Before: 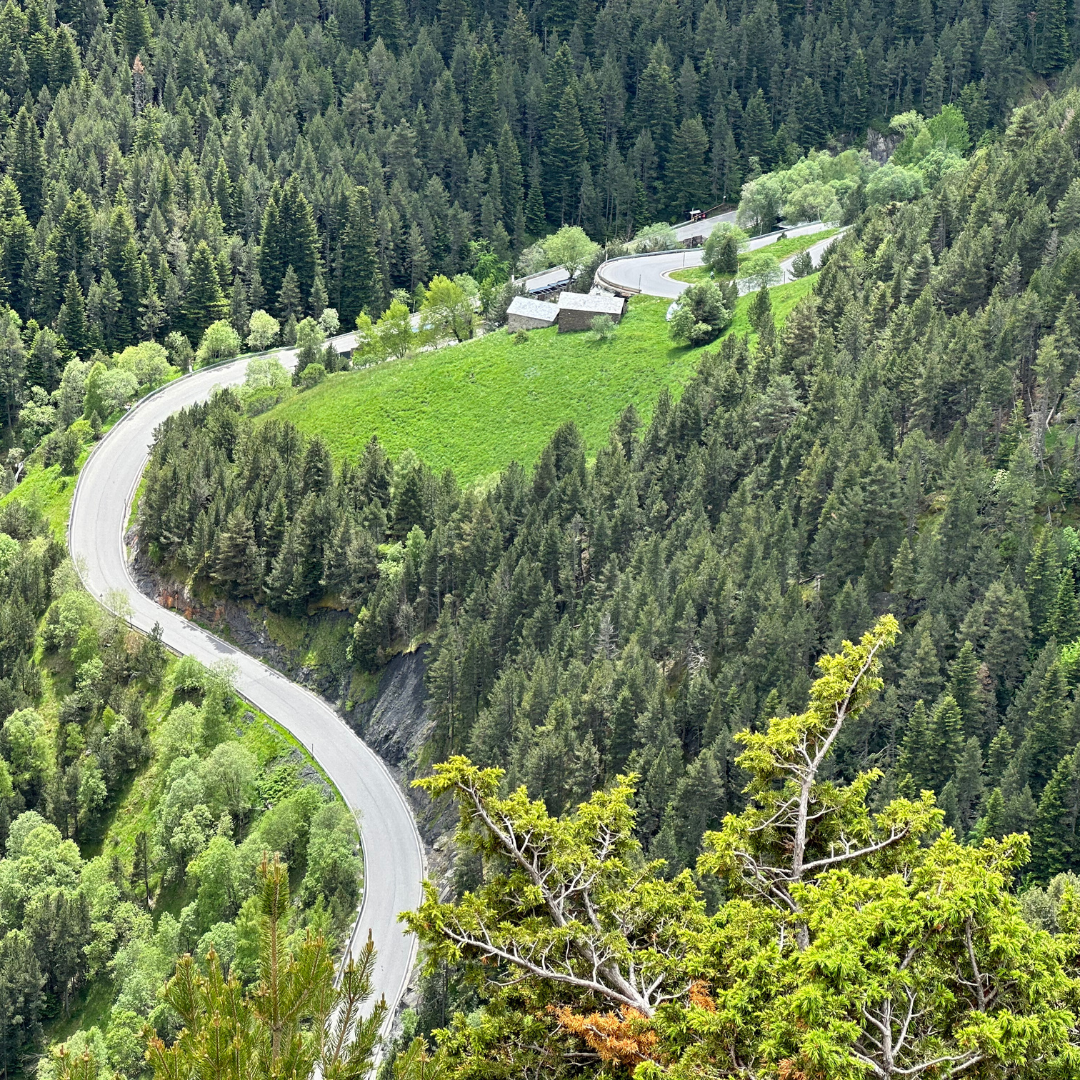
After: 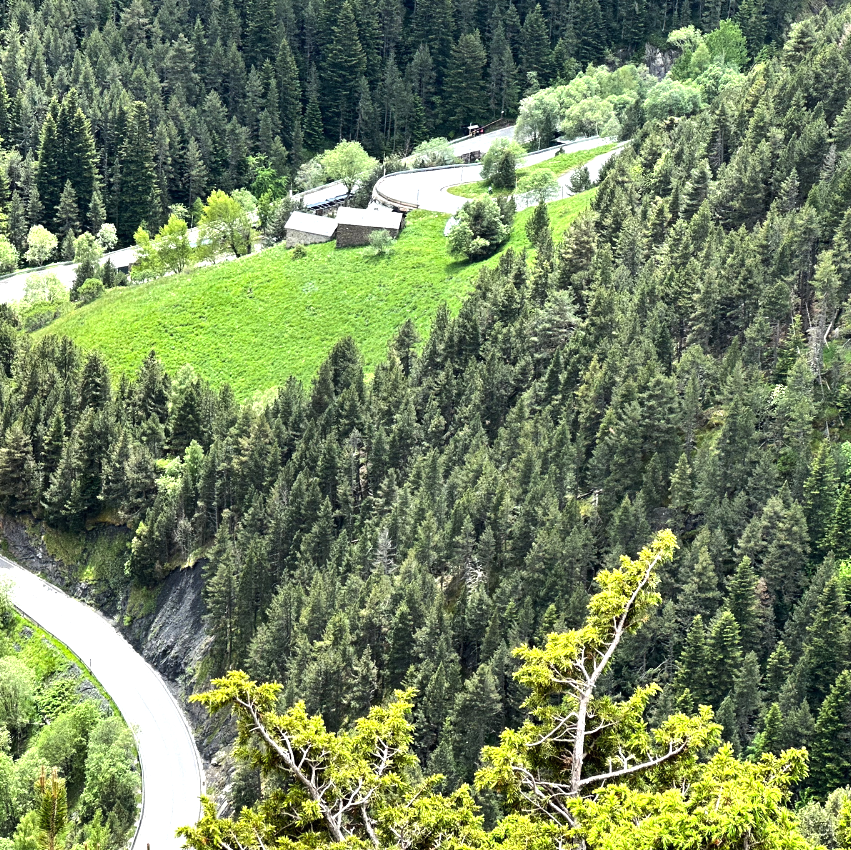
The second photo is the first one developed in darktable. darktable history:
crop and rotate: left 20.74%, top 7.912%, right 0.375%, bottom 13.378%
grain: on, module defaults
tone equalizer: -8 EV -0.75 EV, -7 EV -0.7 EV, -6 EV -0.6 EV, -5 EV -0.4 EV, -3 EV 0.4 EV, -2 EV 0.6 EV, -1 EV 0.7 EV, +0 EV 0.75 EV, edges refinement/feathering 500, mask exposure compensation -1.57 EV, preserve details no
